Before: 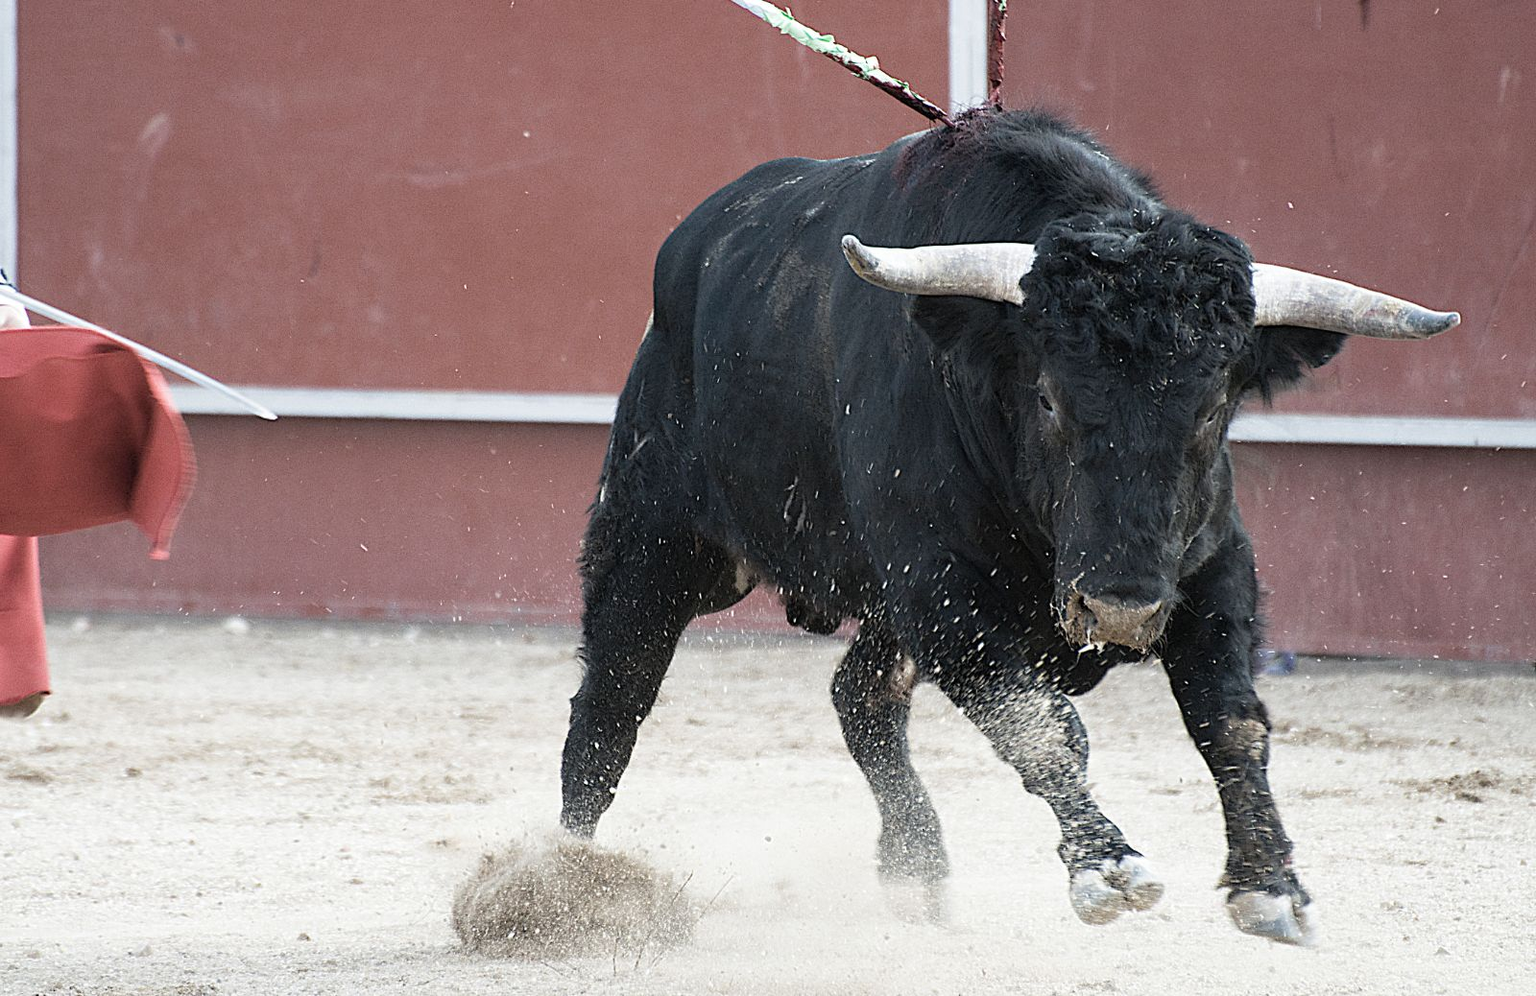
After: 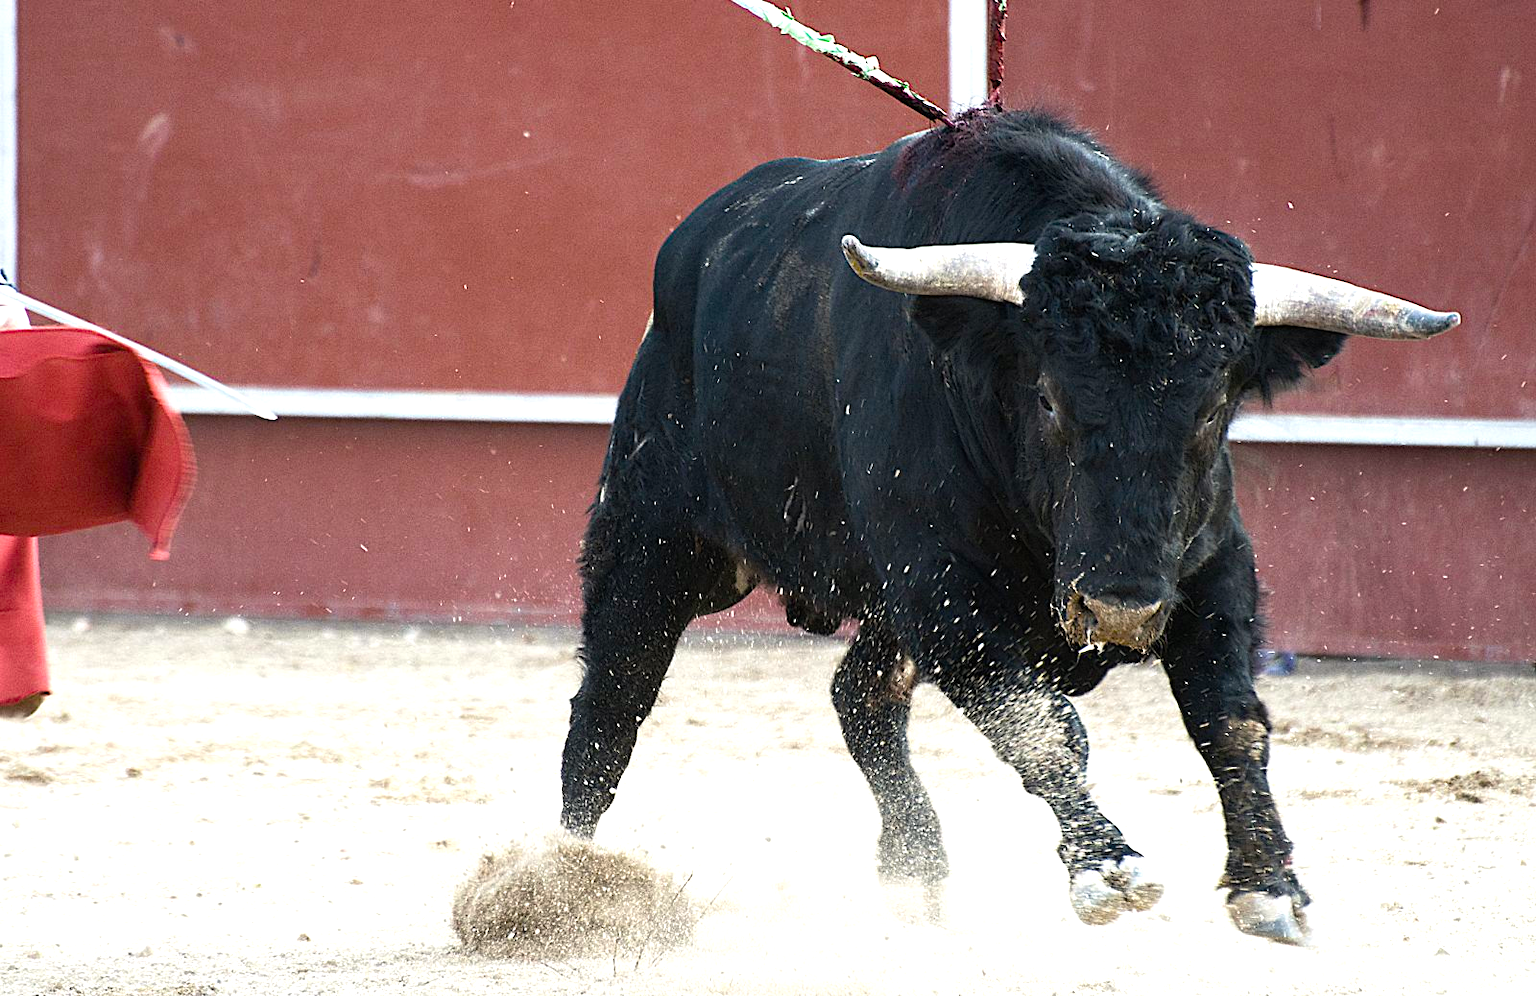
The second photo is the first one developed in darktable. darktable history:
color calibration: x 0.342, y 0.355, temperature 5146 K
color balance rgb: linear chroma grading › global chroma 9%, perceptual saturation grading › global saturation 36%, perceptual saturation grading › shadows 35%, perceptual brilliance grading › global brilliance 15%, perceptual brilliance grading › shadows -35%, global vibrance 15%
